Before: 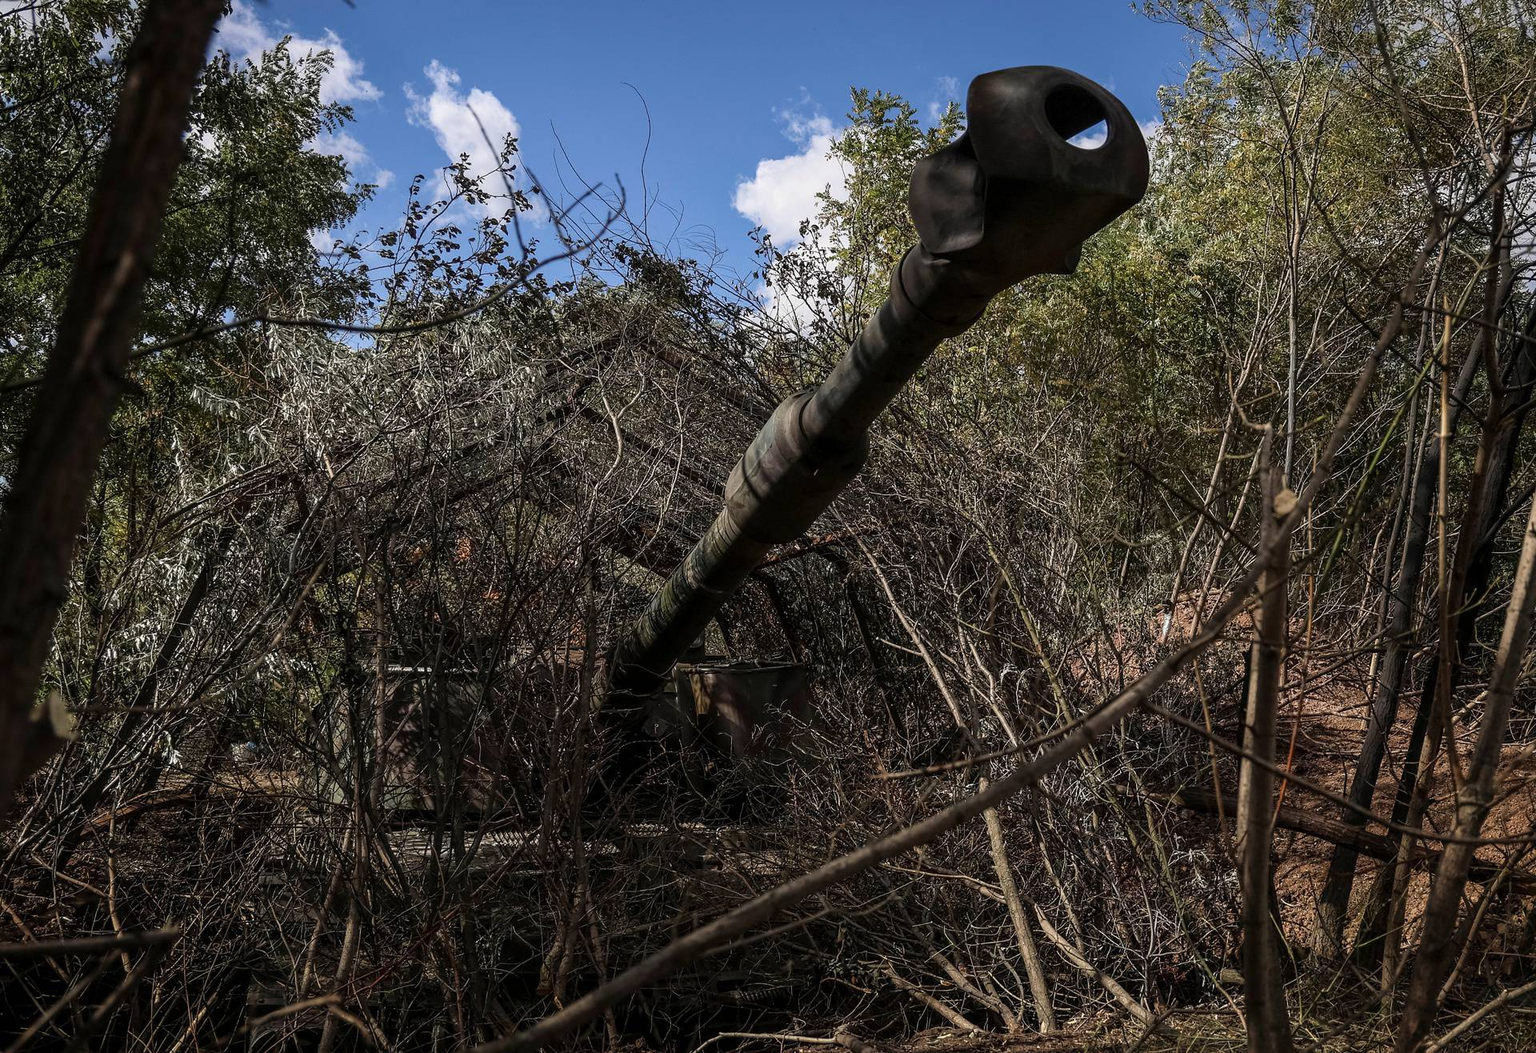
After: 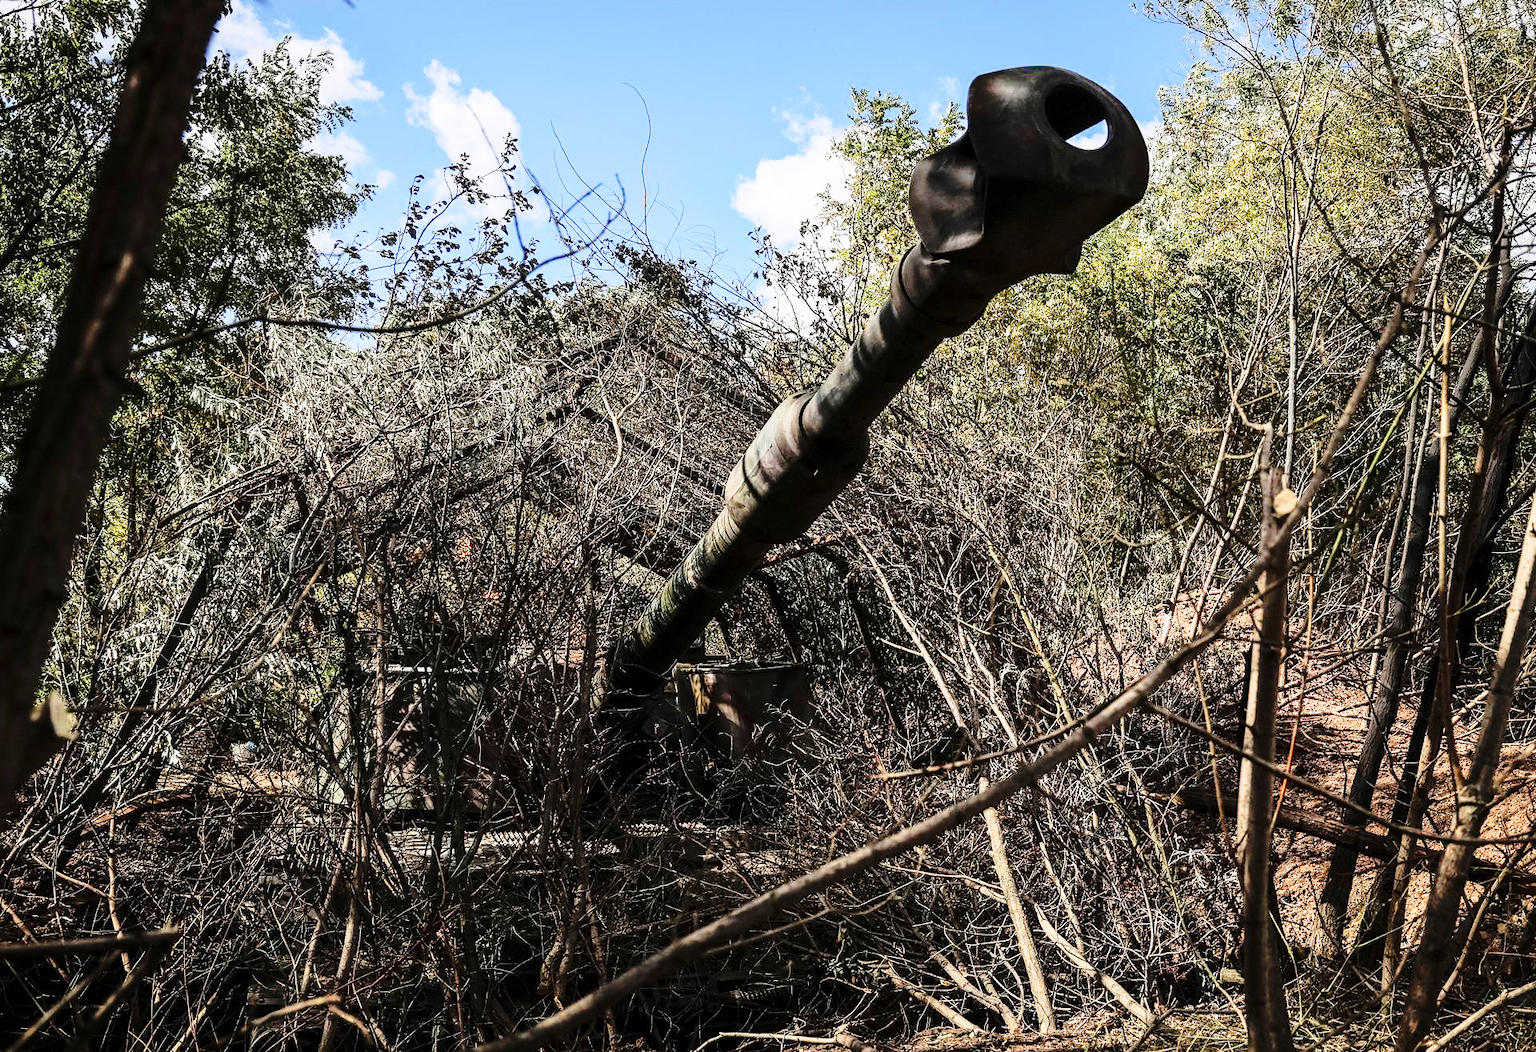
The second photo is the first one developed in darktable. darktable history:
tone equalizer: -7 EV 0.16 EV, -6 EV 0.597 EV, -5 EV 1.15 EV, -4 EV 1.3 EV, -3 EV 1.15 EV, -2 EV 0.6 EV, -1 EV 0.166 EV, edges refinement/feathering 500, mask exposure compensation -1.57 EV, preserve details no
base curve: curves: ch0 [(0, 0) (0.028, 0.03) (0.121, 0.232) (0.46, 0.748) (0.859, 0.968) (1, 1)], preserve colors none
